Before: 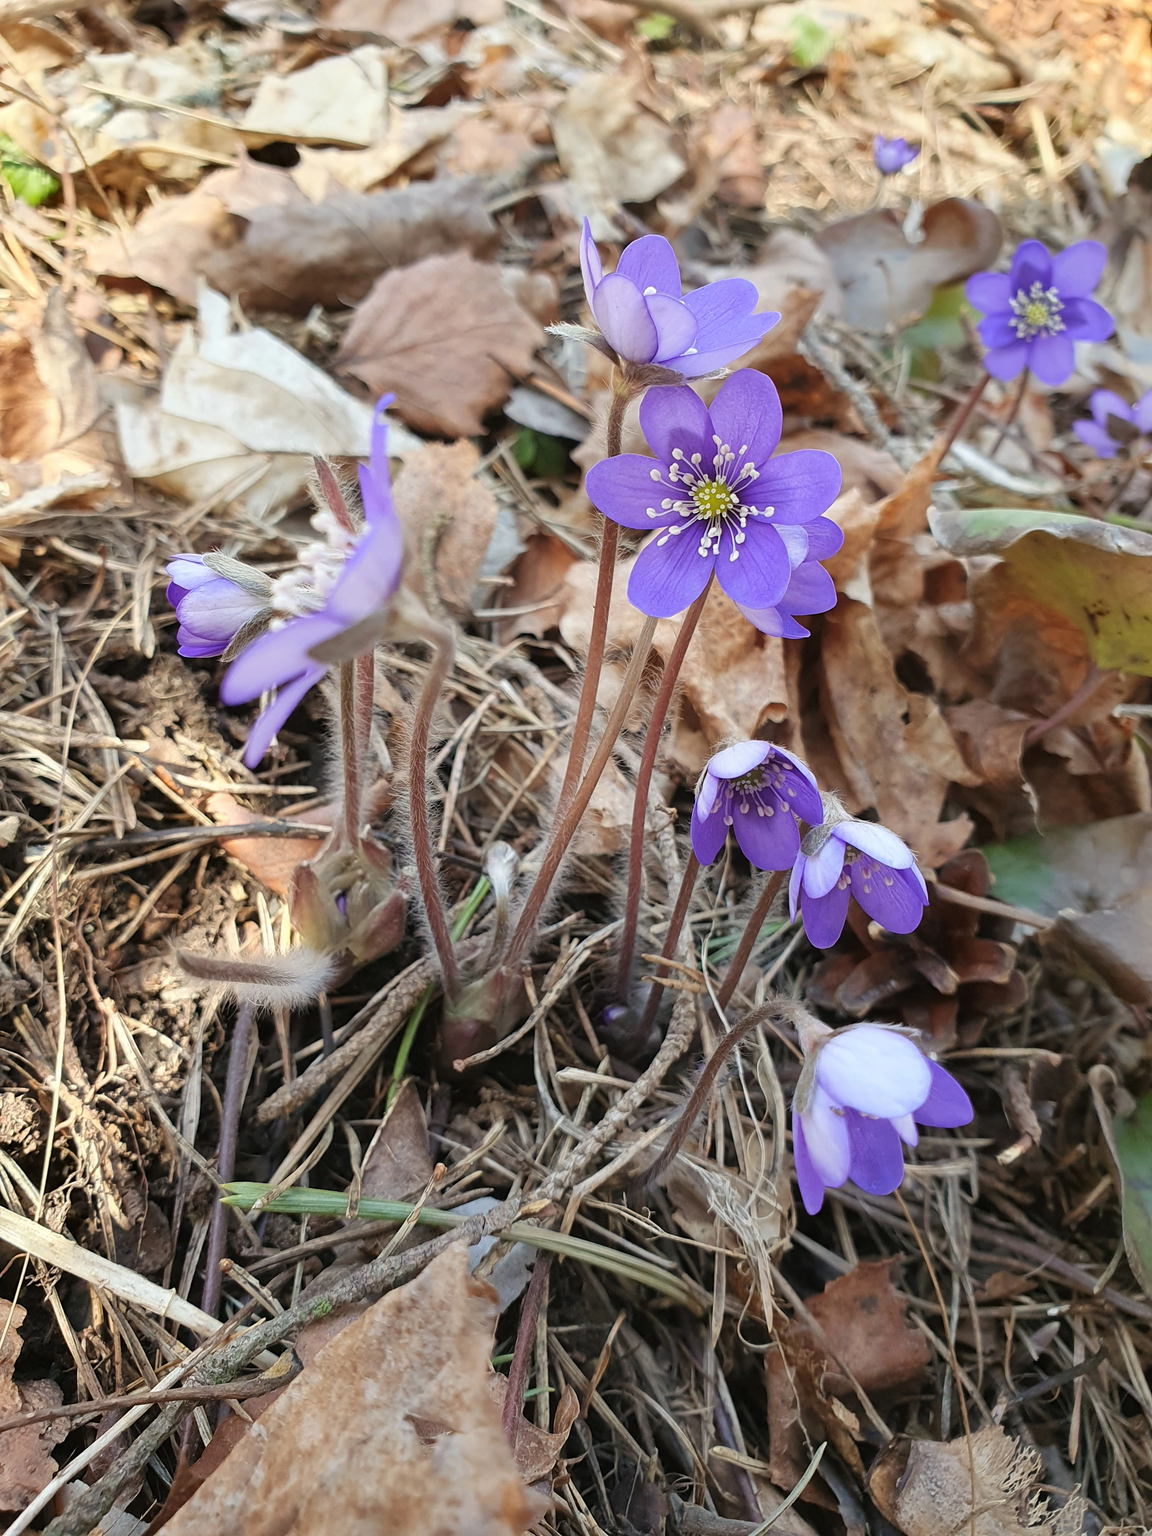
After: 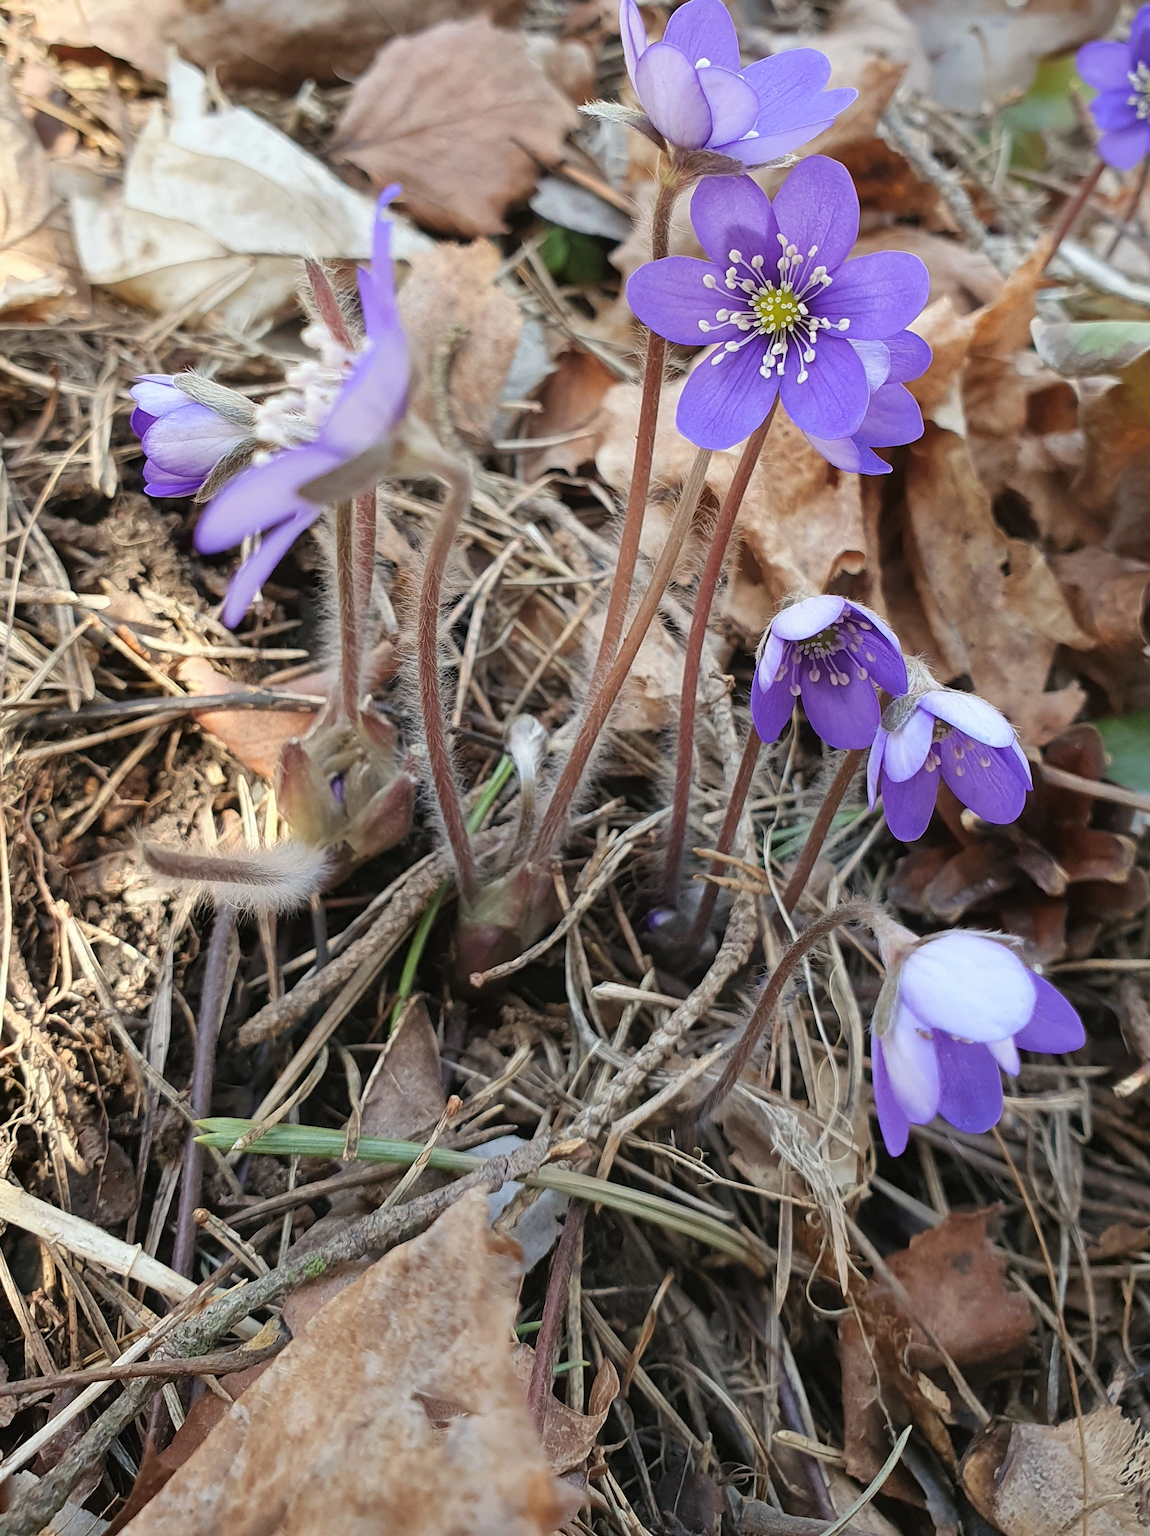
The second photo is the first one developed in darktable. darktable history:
crop and rotate: left 4.911%, top 15.496%, right 10.643%
